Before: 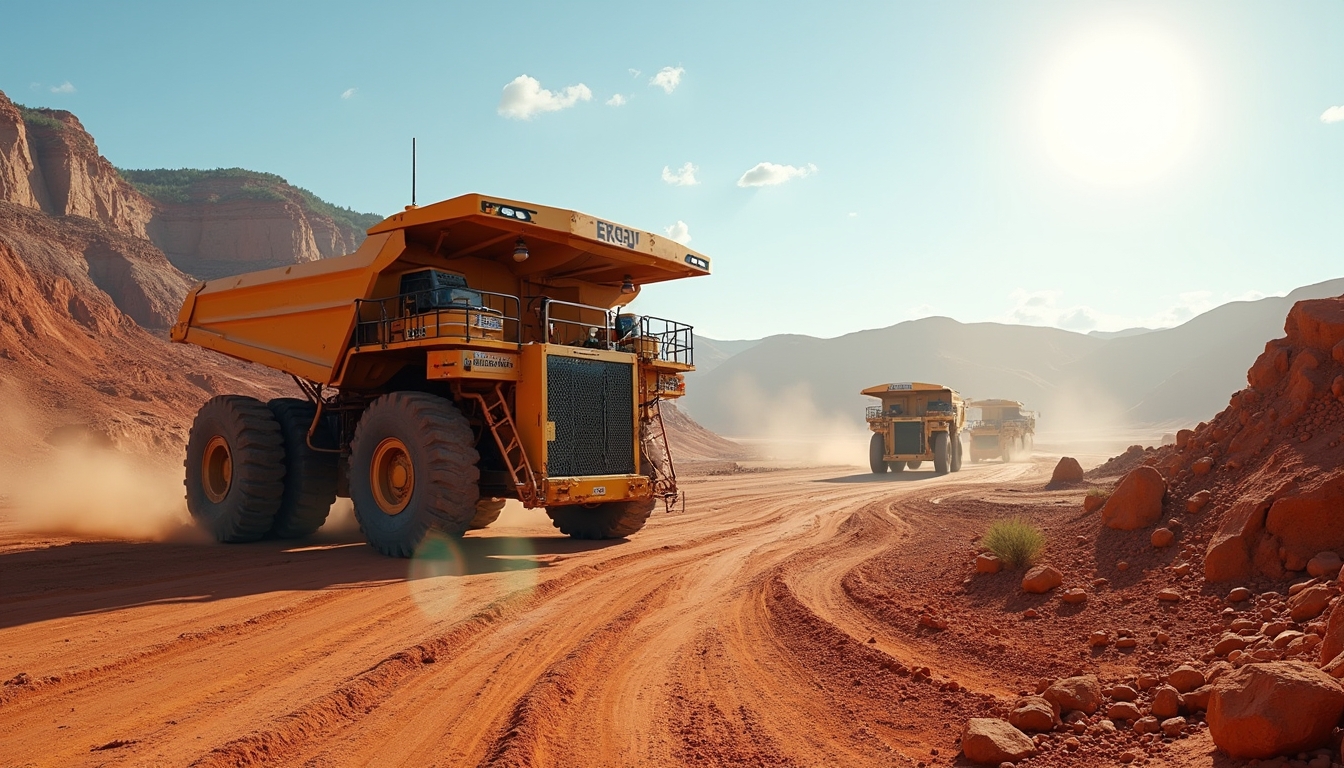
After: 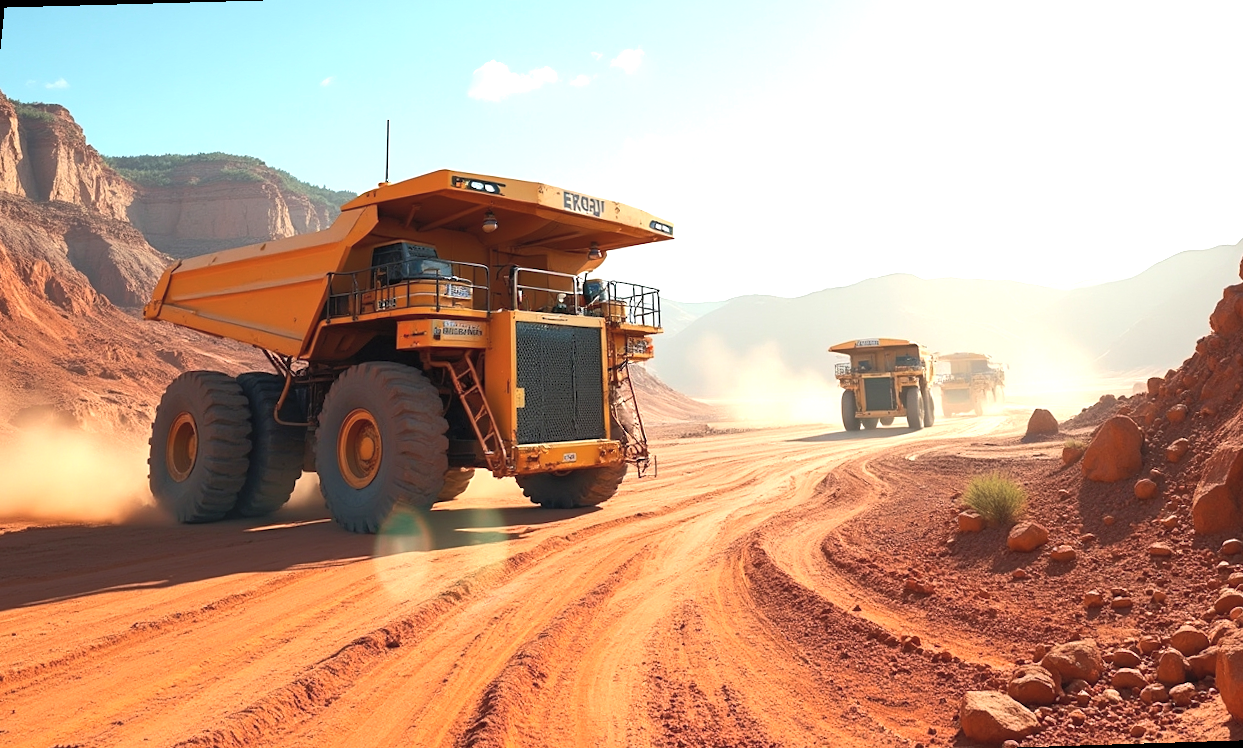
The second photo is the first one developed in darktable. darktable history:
rgb curve: curves: ch0 [(0, 0) (0.093, 0.159) (0.241, 0.265) (0.414, 0.42) (1, 1)], compensate middle gray true, preserve colors basic power
contrast brightness saturation: brightness 0.13
tone equalizer: -8 EV -0.75 EV, -7 EV -0.7 EV, -6 EV -0.6 EV, -5 EV -0.4 EV, -3 EV 0.4 EV, -2 EV 0.6 EV, -1 EV 0.7 EV, +0 EV 0.75 EV, edges refinement/feathering 500, mask exposure compensation -1.57 EV, preserve details no
rotate and perspective: rotation -1.68°, lens shift (vertical) -0.146, crop left 0.049, crop right 0.912, crop top 0.032, crop bottom 0.96
exposure: exposure 0.207 EV, compensate highlight preservation false
